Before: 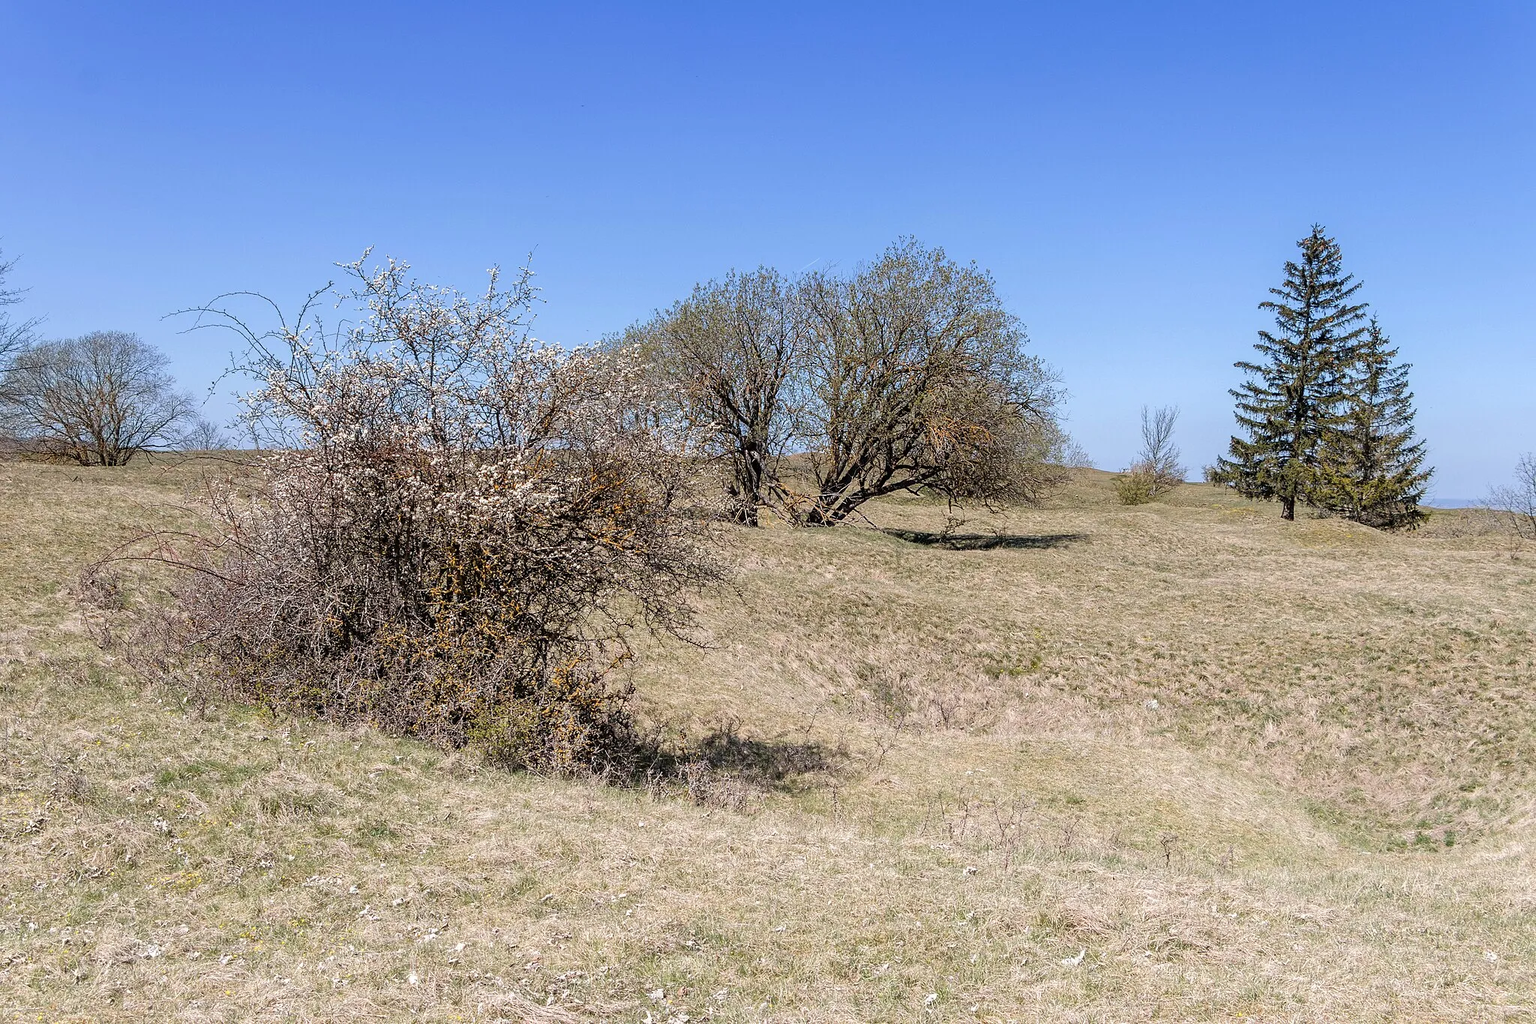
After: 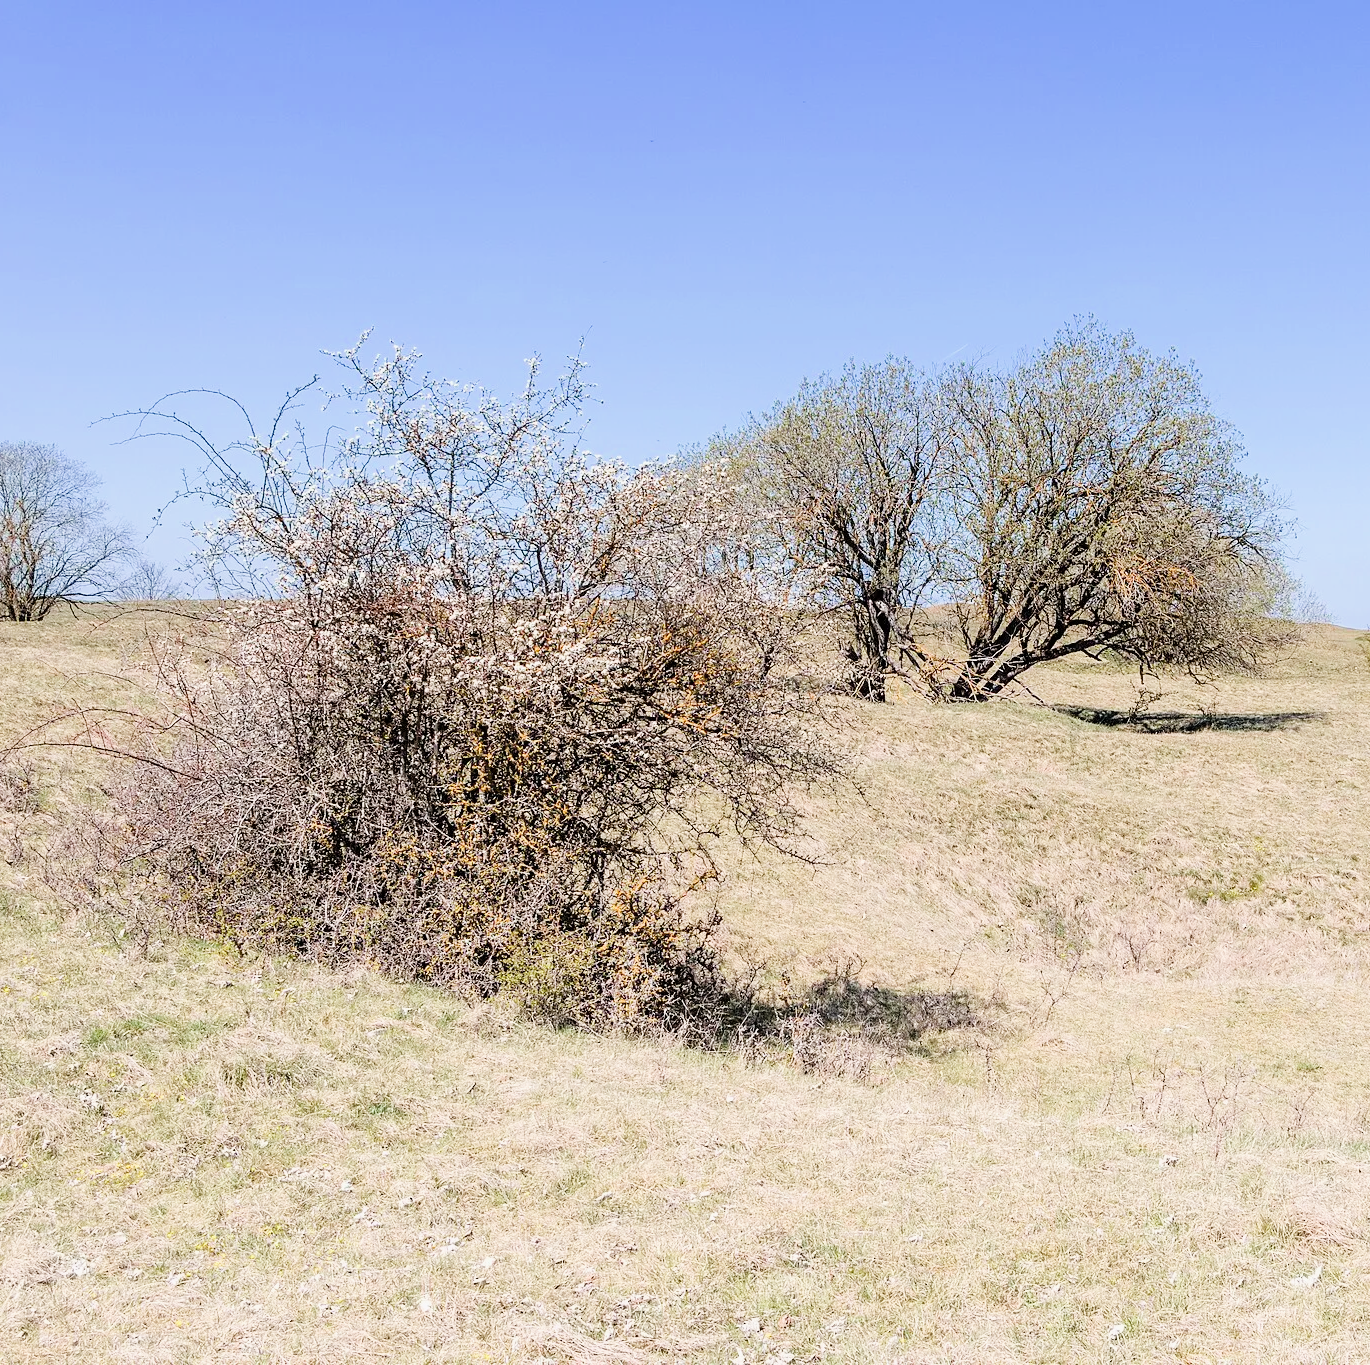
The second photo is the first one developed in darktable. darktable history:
exposure: black level correction 0, exposure 1.381 EV, compensate highlight preservation false
crop and rotate: left 6.147%, right 26.932%
filmic rgb: black relative exposure -7.65 EV, white relative exposure 4.56 EV, threshold 5.98 EV, hardness 3.61, enable highlight reconstruction true
